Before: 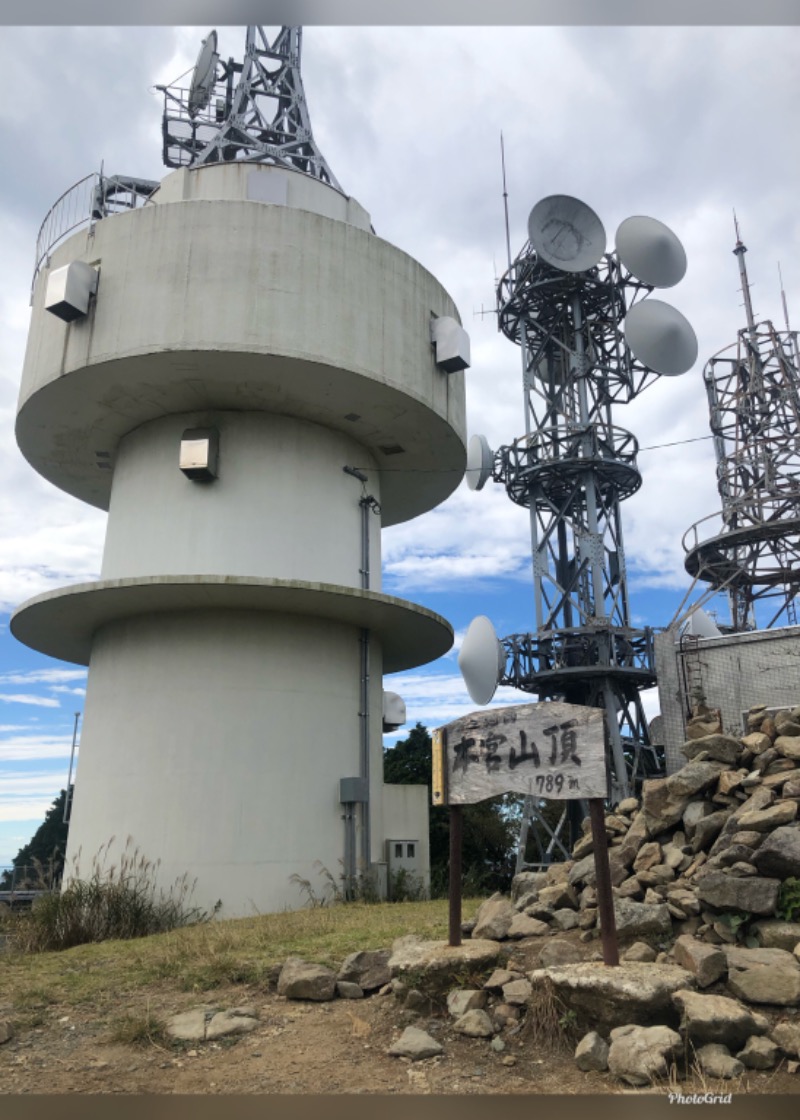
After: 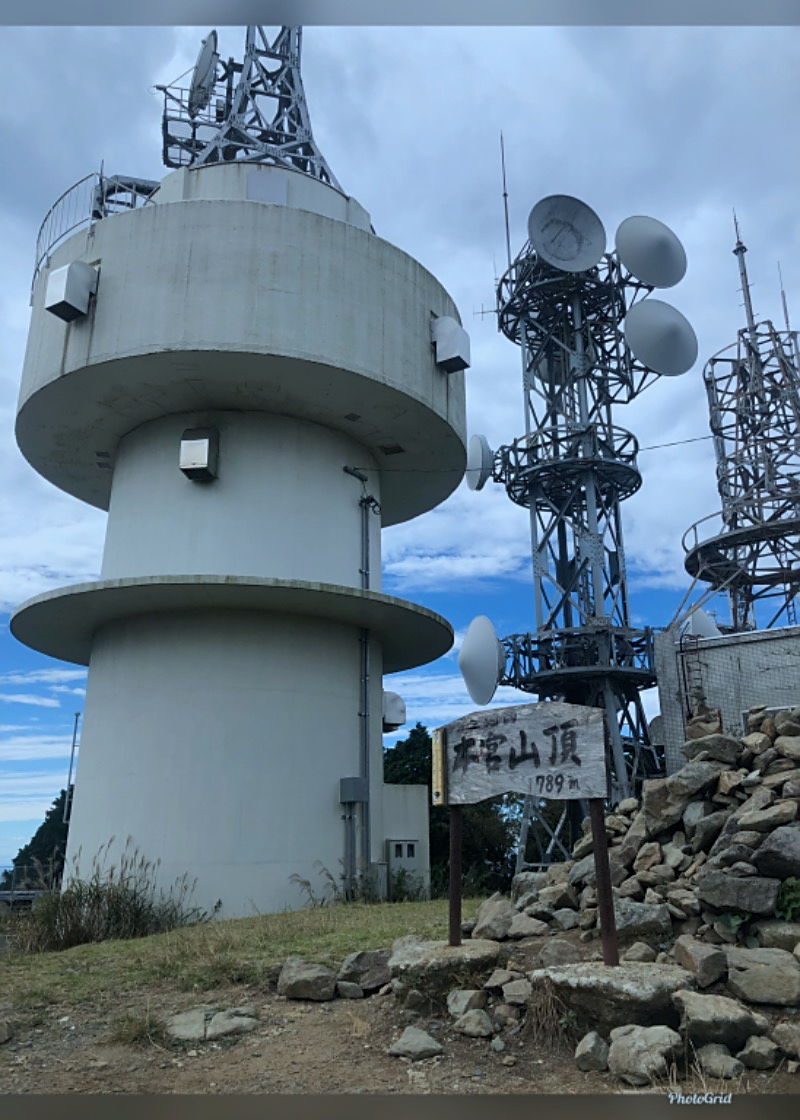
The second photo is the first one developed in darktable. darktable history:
exposure: exposure -0.492 EV, compensate highlight preservation false
sharpen: on, module defaults
color calibration: illuminant as shot in camera, x 0.383, y 0.38, temperature 3949.15 K, gamut compression 1.66
